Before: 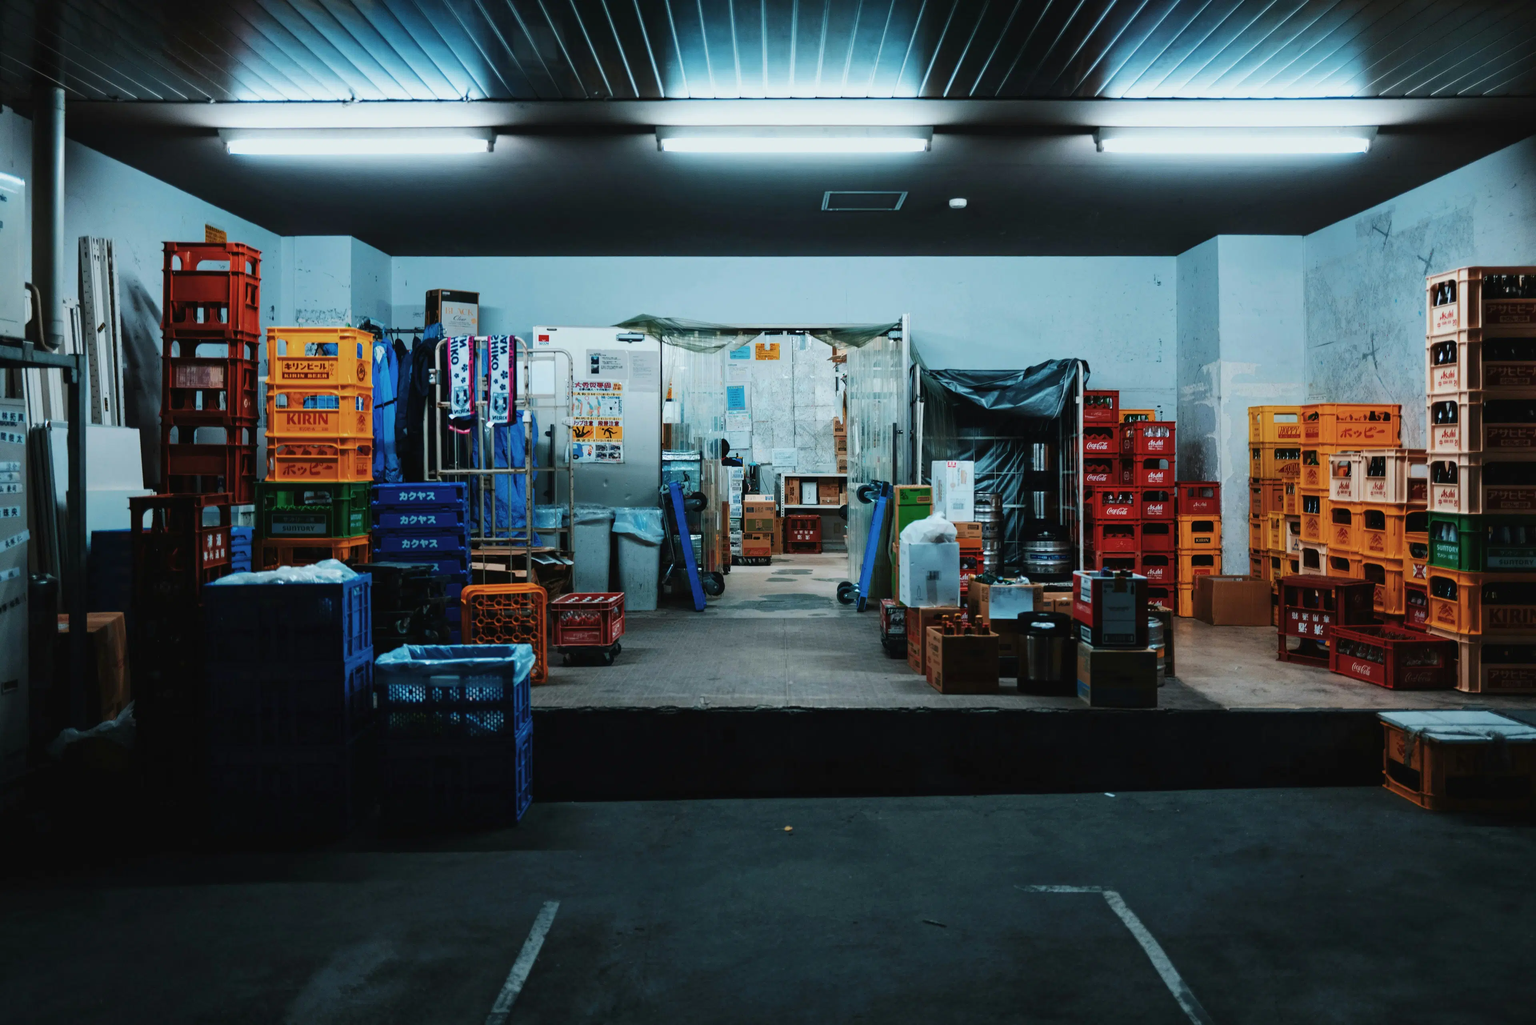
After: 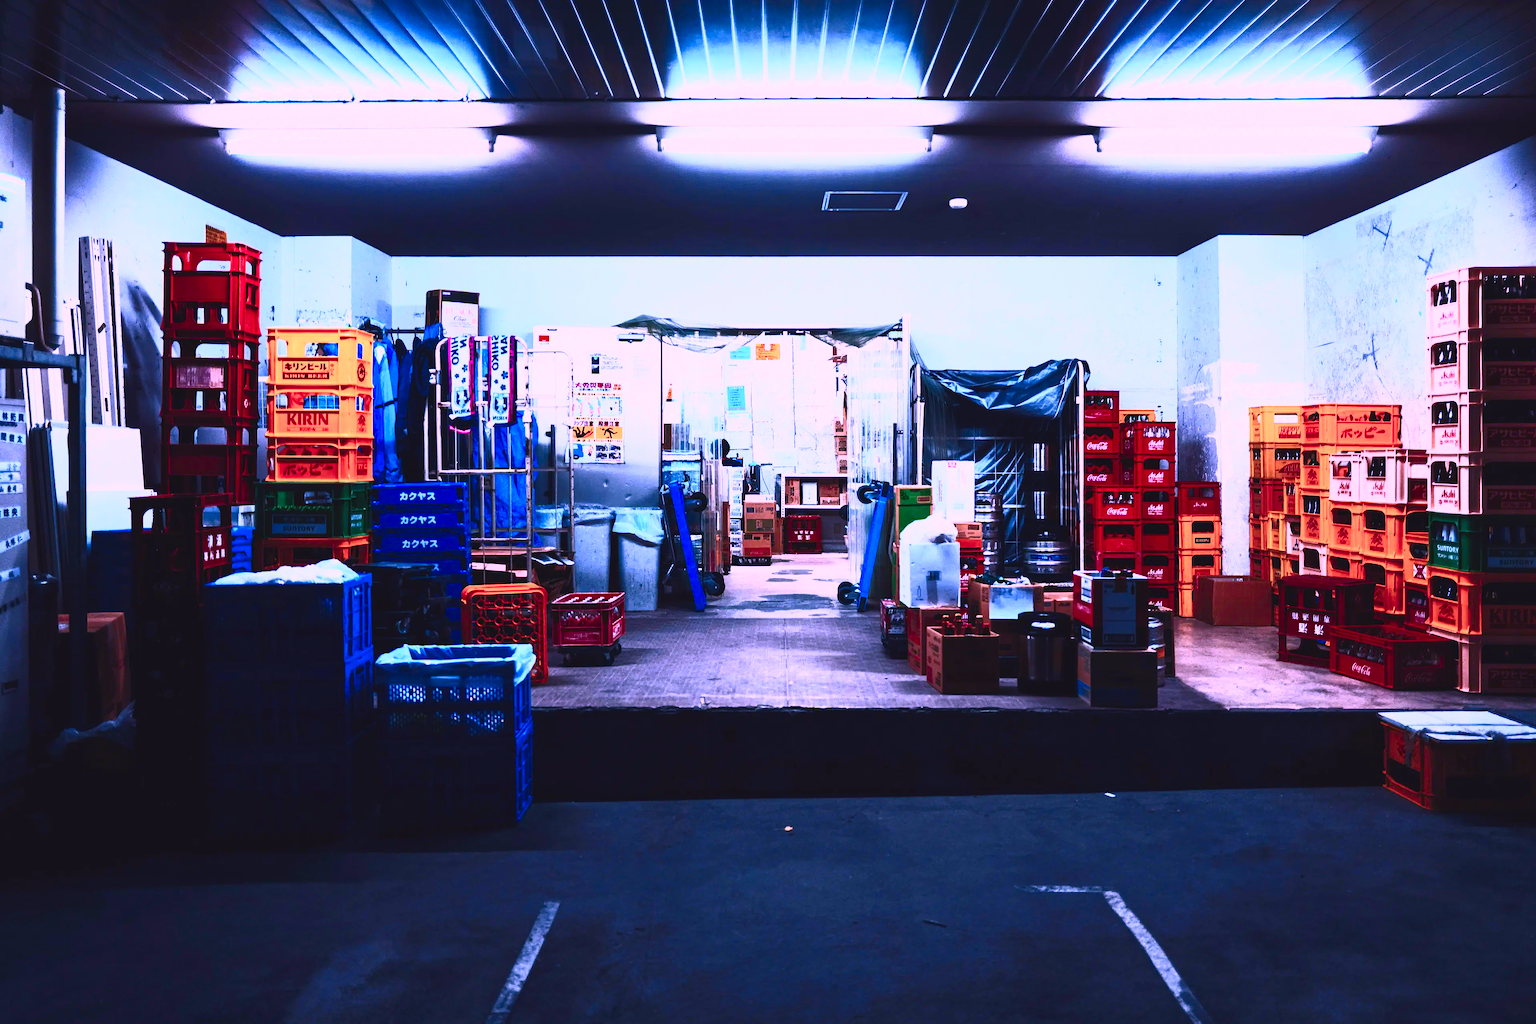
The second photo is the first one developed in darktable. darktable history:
contrast brightness saturation: contrast 0.83, brightness 0.59, saturation 0.59
sharpen: amount 0.2
color correction: highlights a* 5.81, highlights b* 4.84
color calibration: output R [1.107, -0.012, -0.003, 0], output B [0, 0, 1.308, 0], illuminant custom, x 0.389, y 0.387, temperature 3838.64 K
